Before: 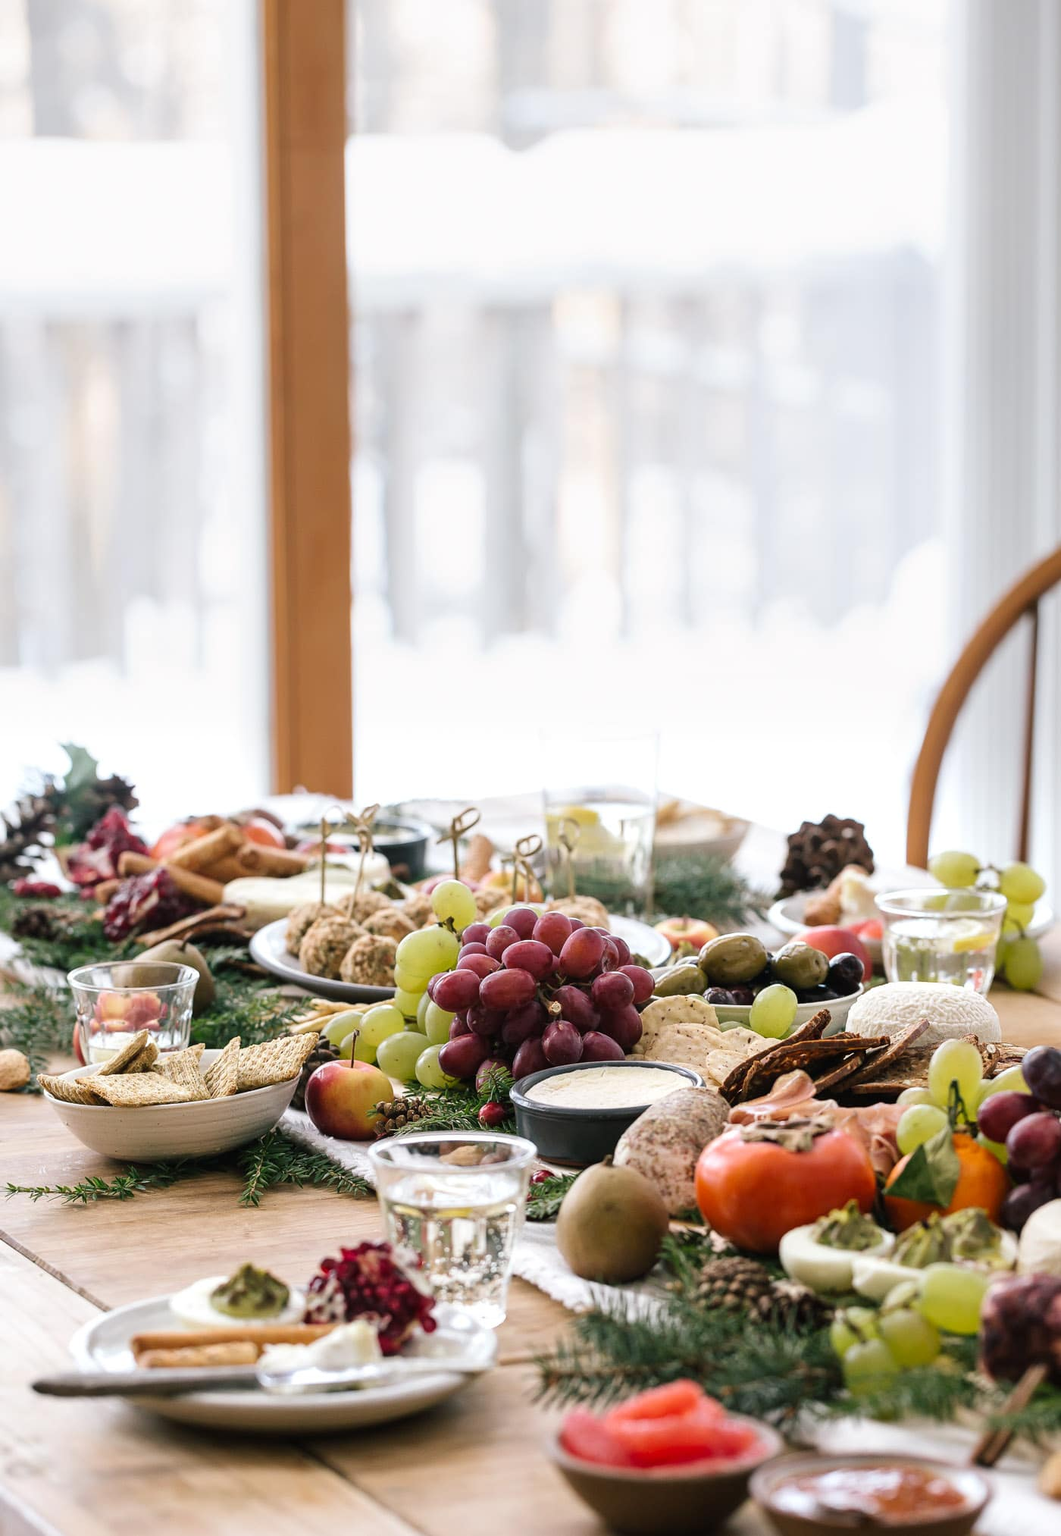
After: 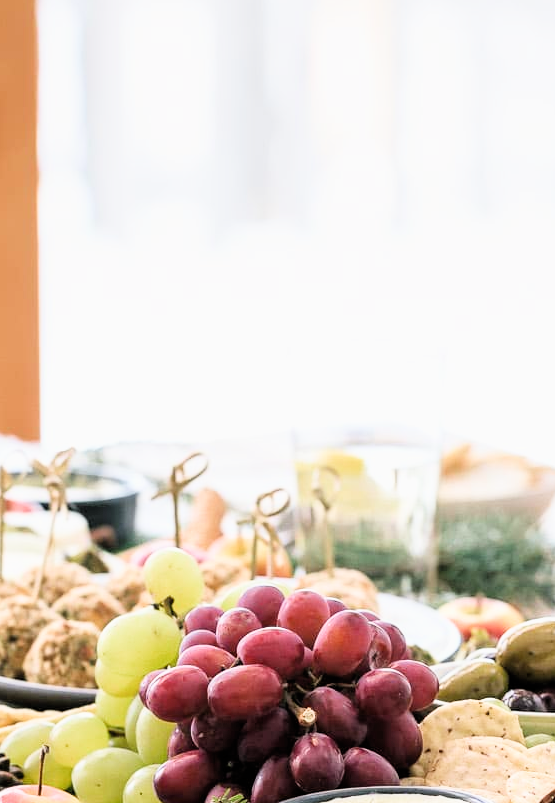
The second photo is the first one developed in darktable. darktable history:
crop: left 30.427%, top 30.288%, right 29.925%, bottom 30.028%
exposure: black level correction 0, exposure 1 EV, compensate highlight preservation false
filmic rgb: black relative exposure -7.75 EV, white relative exposure 4.46 EV, hardness 3.76, latitude 49.62%, contrast 1.1, color science v4 (2020)
color correction: highlights b* -0.05
